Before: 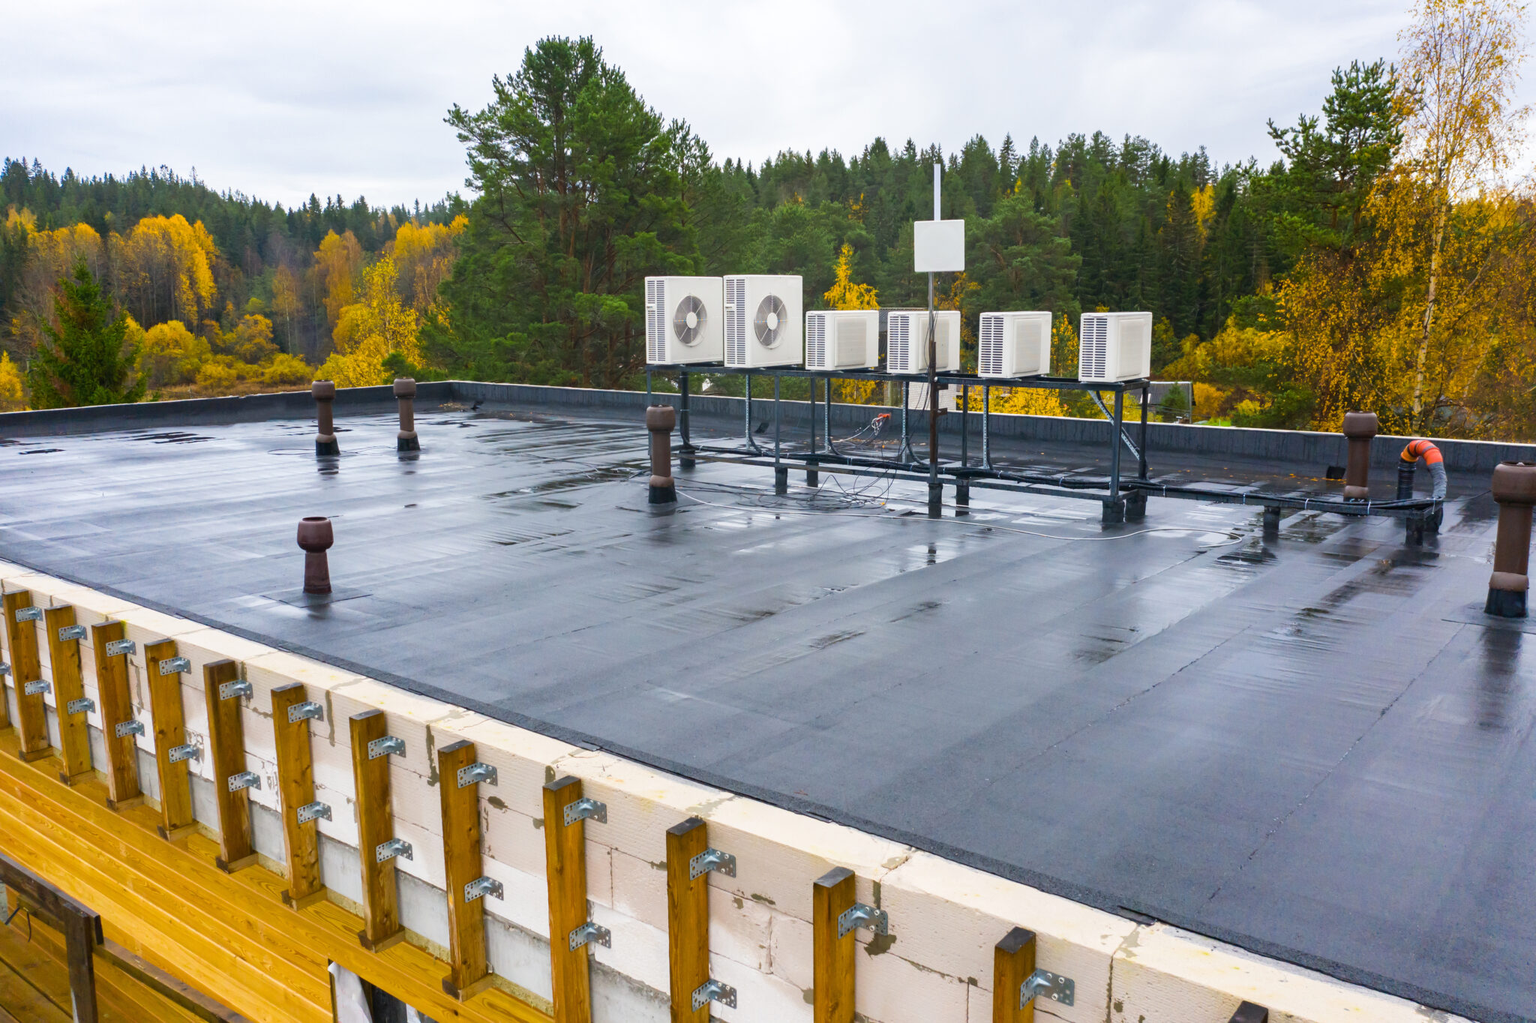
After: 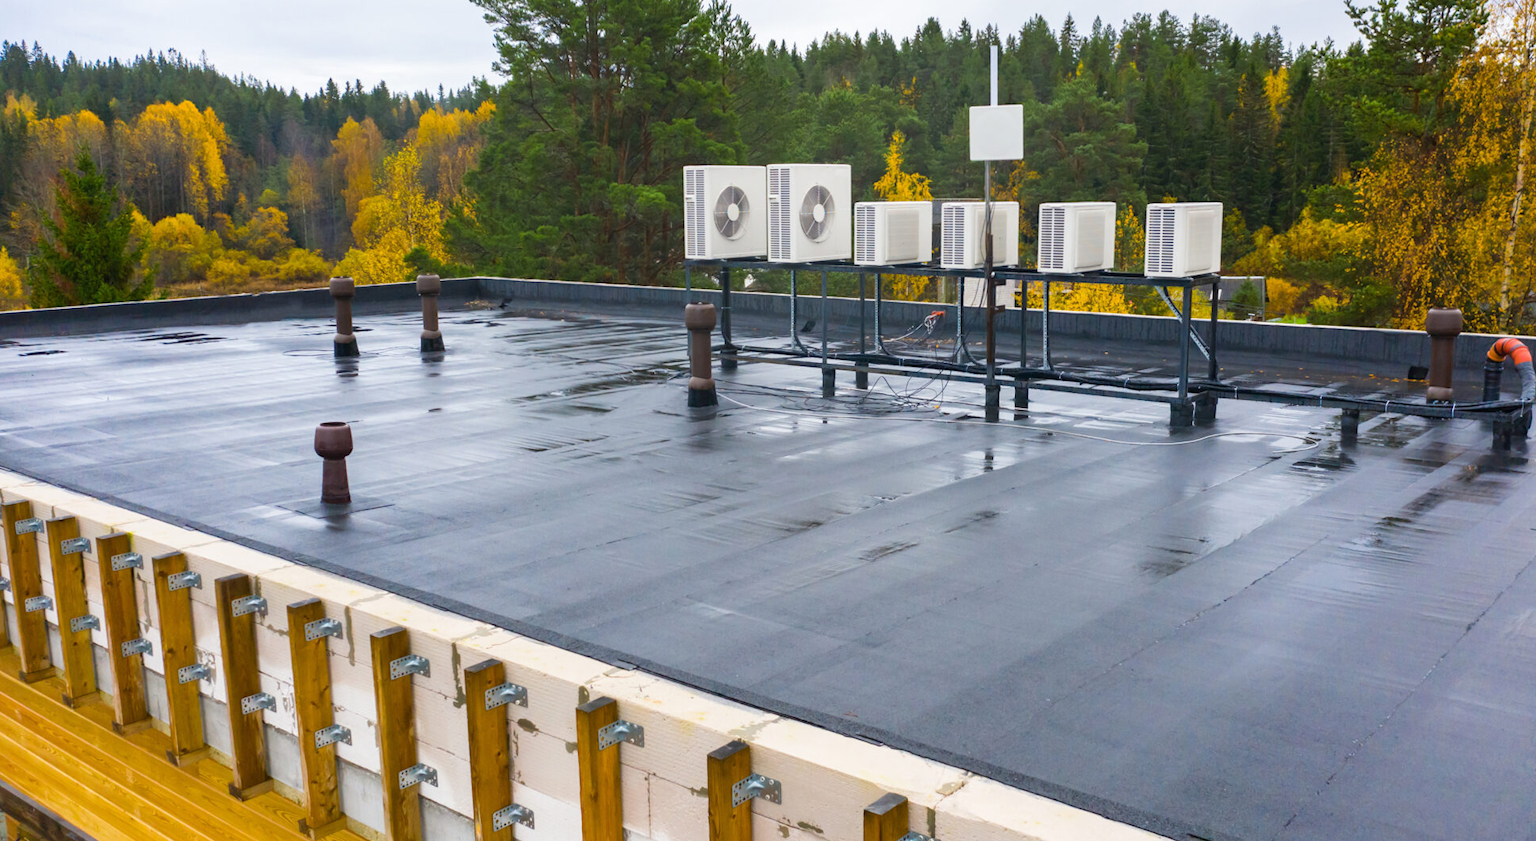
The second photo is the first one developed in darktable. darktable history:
crop and rotate: angle 0.103°, top 11.731%, right 5.605%, bottom 10.633%
